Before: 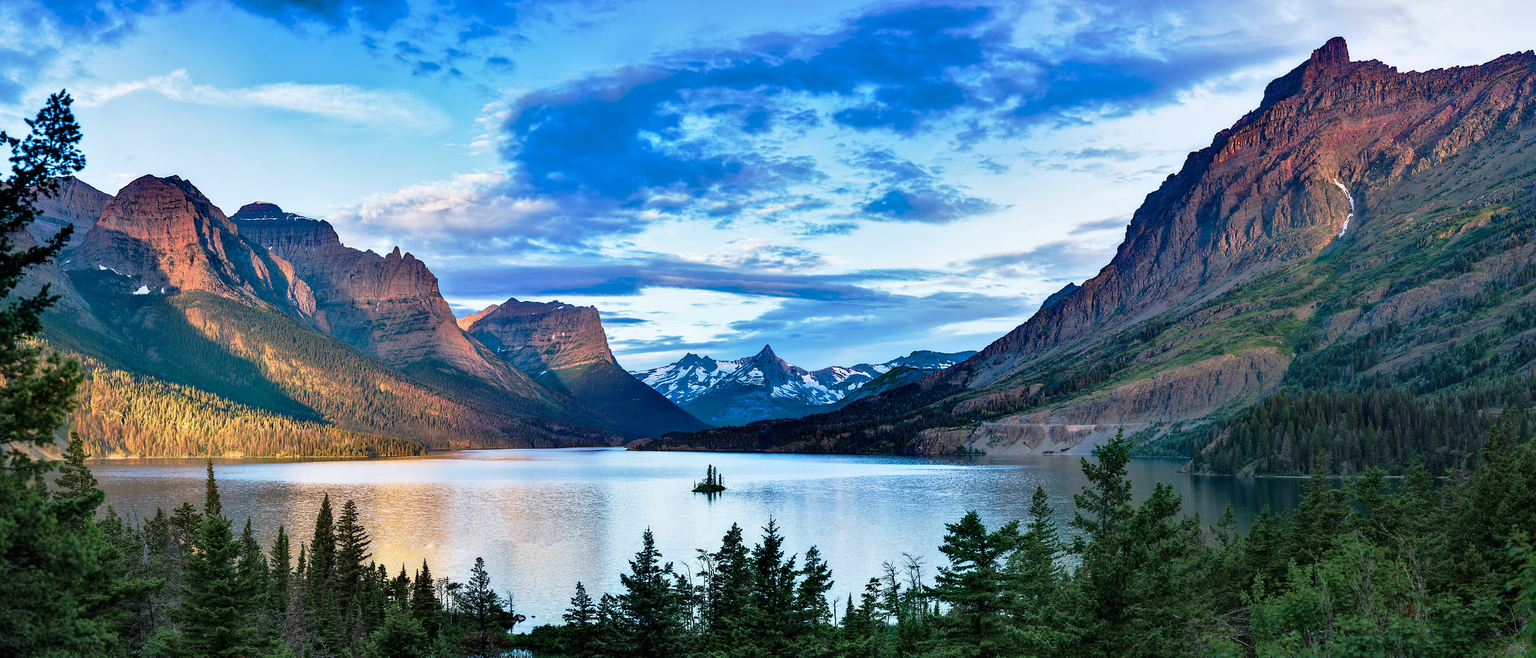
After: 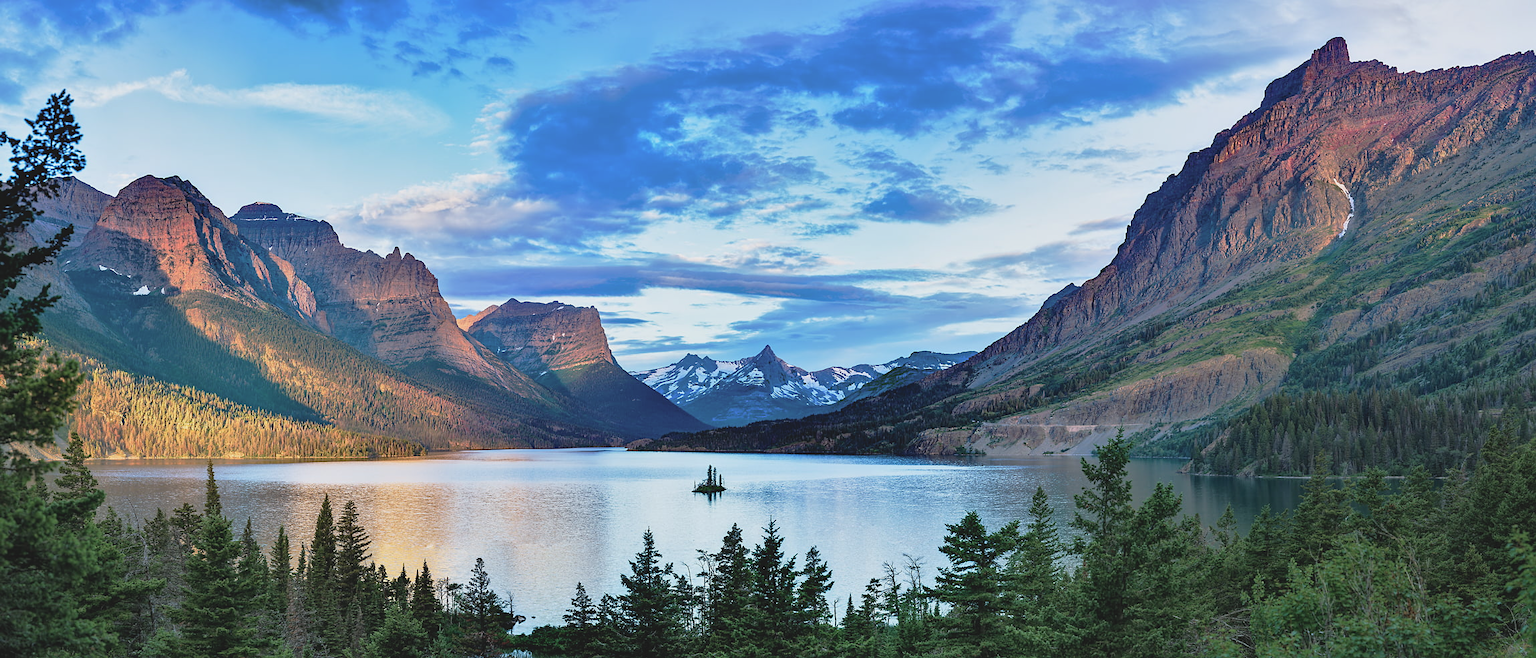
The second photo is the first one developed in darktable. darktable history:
contrast brightness saturation: contrast -0.15, brightness 0.05, saturation -0.12
sharpen: amount 0.2
